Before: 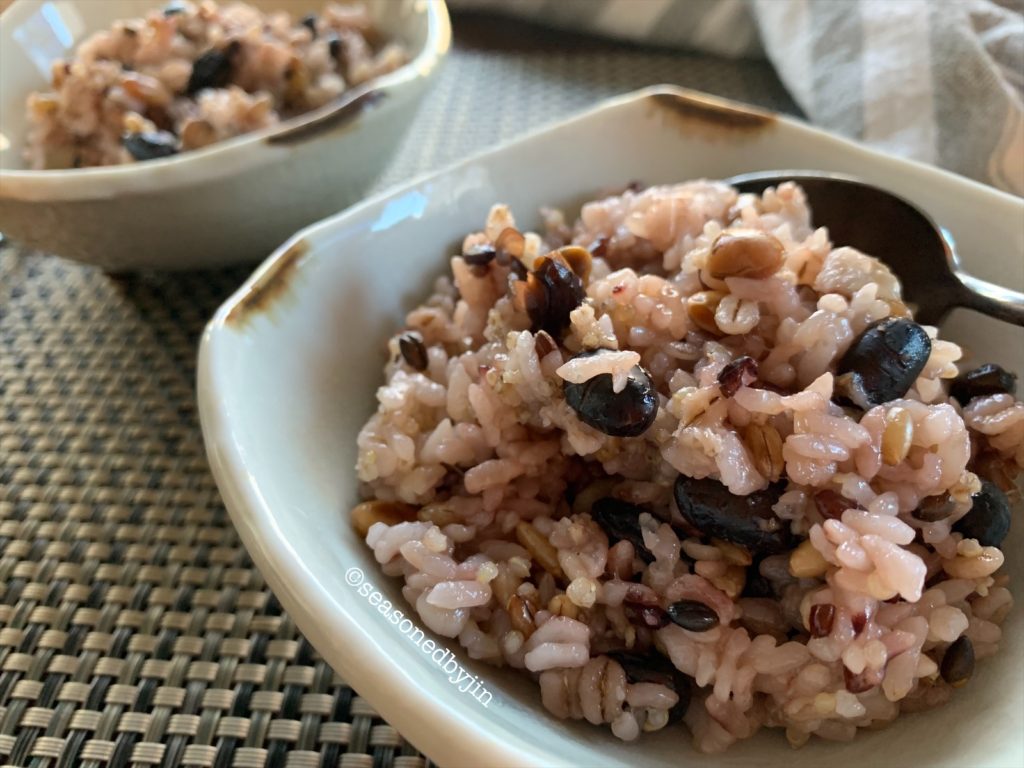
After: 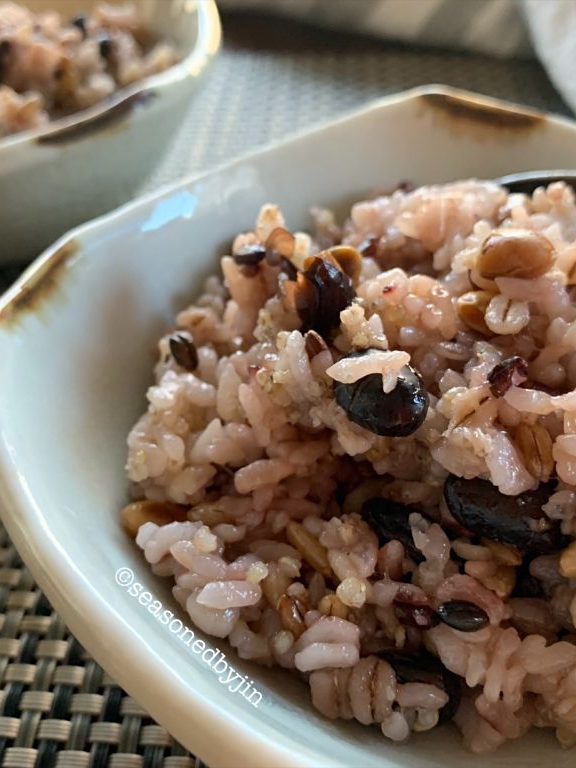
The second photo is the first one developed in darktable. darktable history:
sharpen: amount 0.2
crop and rotate: left 22.516%, right 21.234%
